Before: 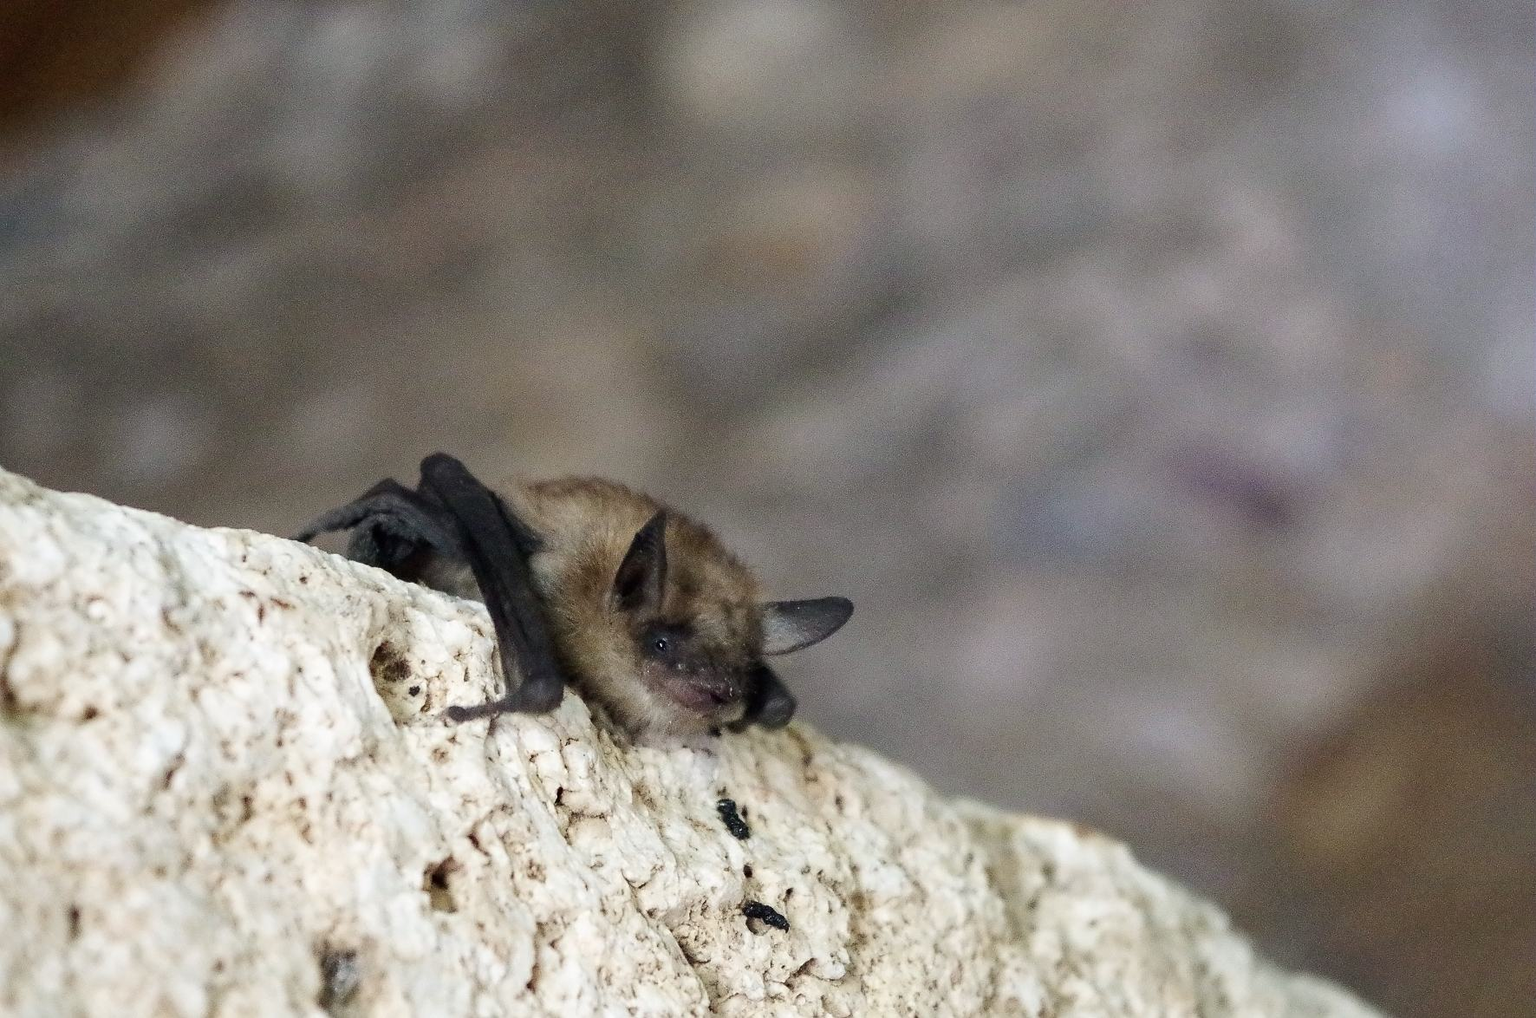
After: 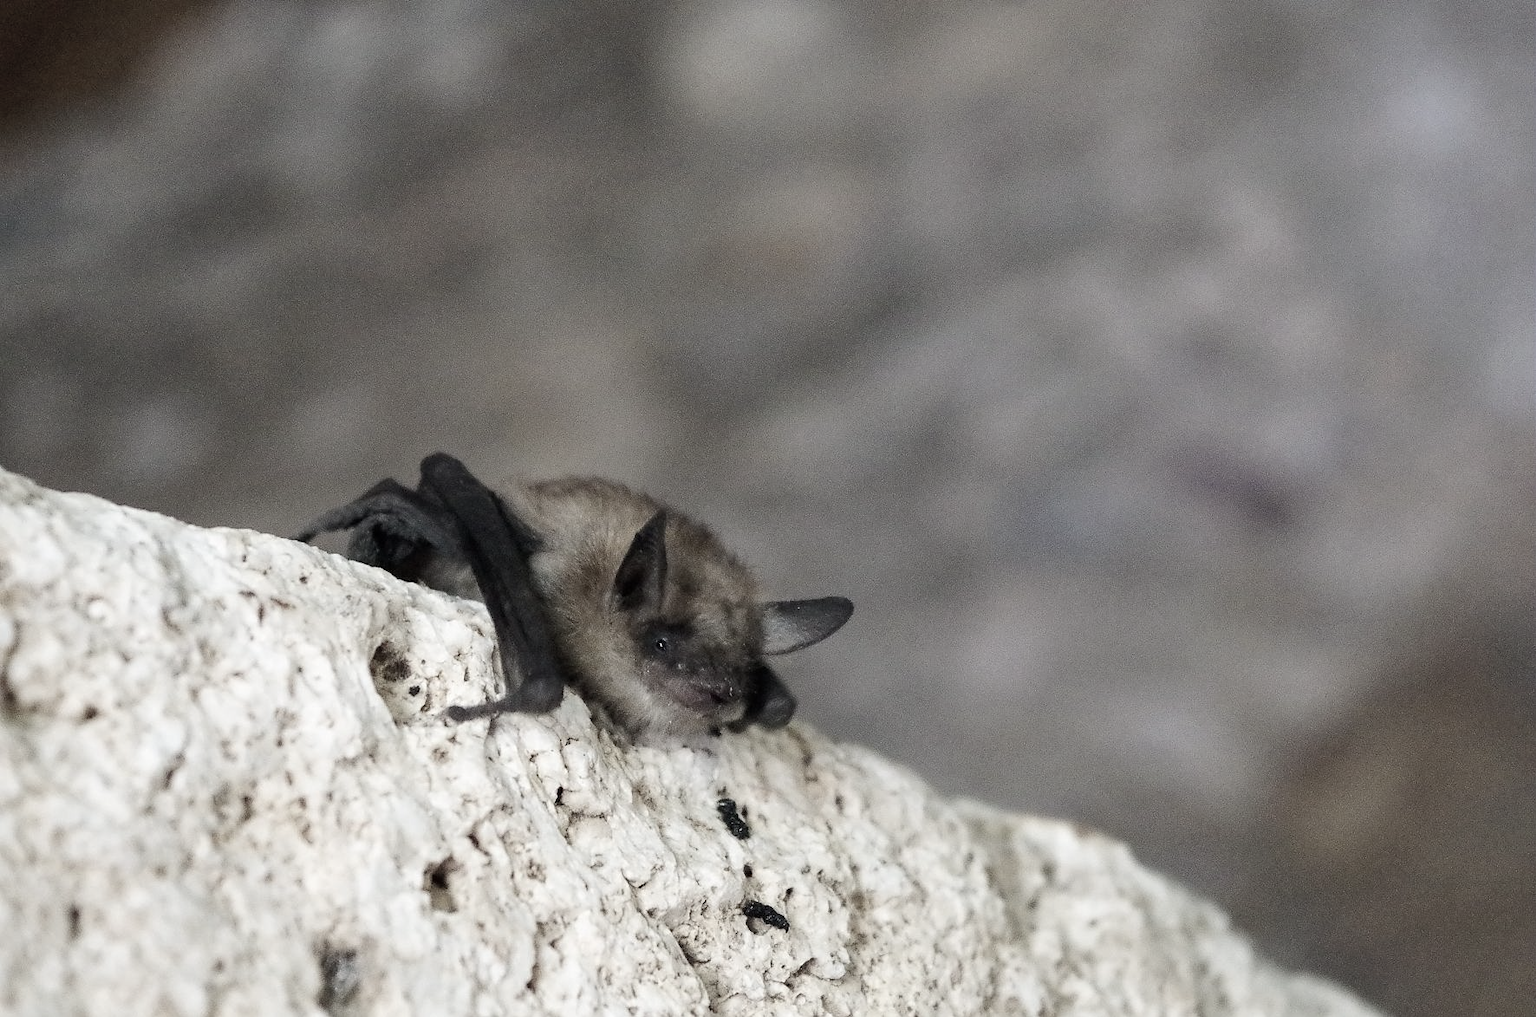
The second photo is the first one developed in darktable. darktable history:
color correction: saturation 0.5
color zones: curves: ch0 [(0, 0.558) (0.143, 0.559) (0.286, 0.529) (0.429, 0.505) (0.571, 0.5) (0.714, 0.5) (0.857, 0.5) (1, 0.558)]; ch1 [(0, 0.469) (0.01, 0.469) (0.12, 0.446) (0.248, 0.469) (0.5, 0.5) (0.748, 0.5) (0.99, 0.469) (1, 0.469)]
